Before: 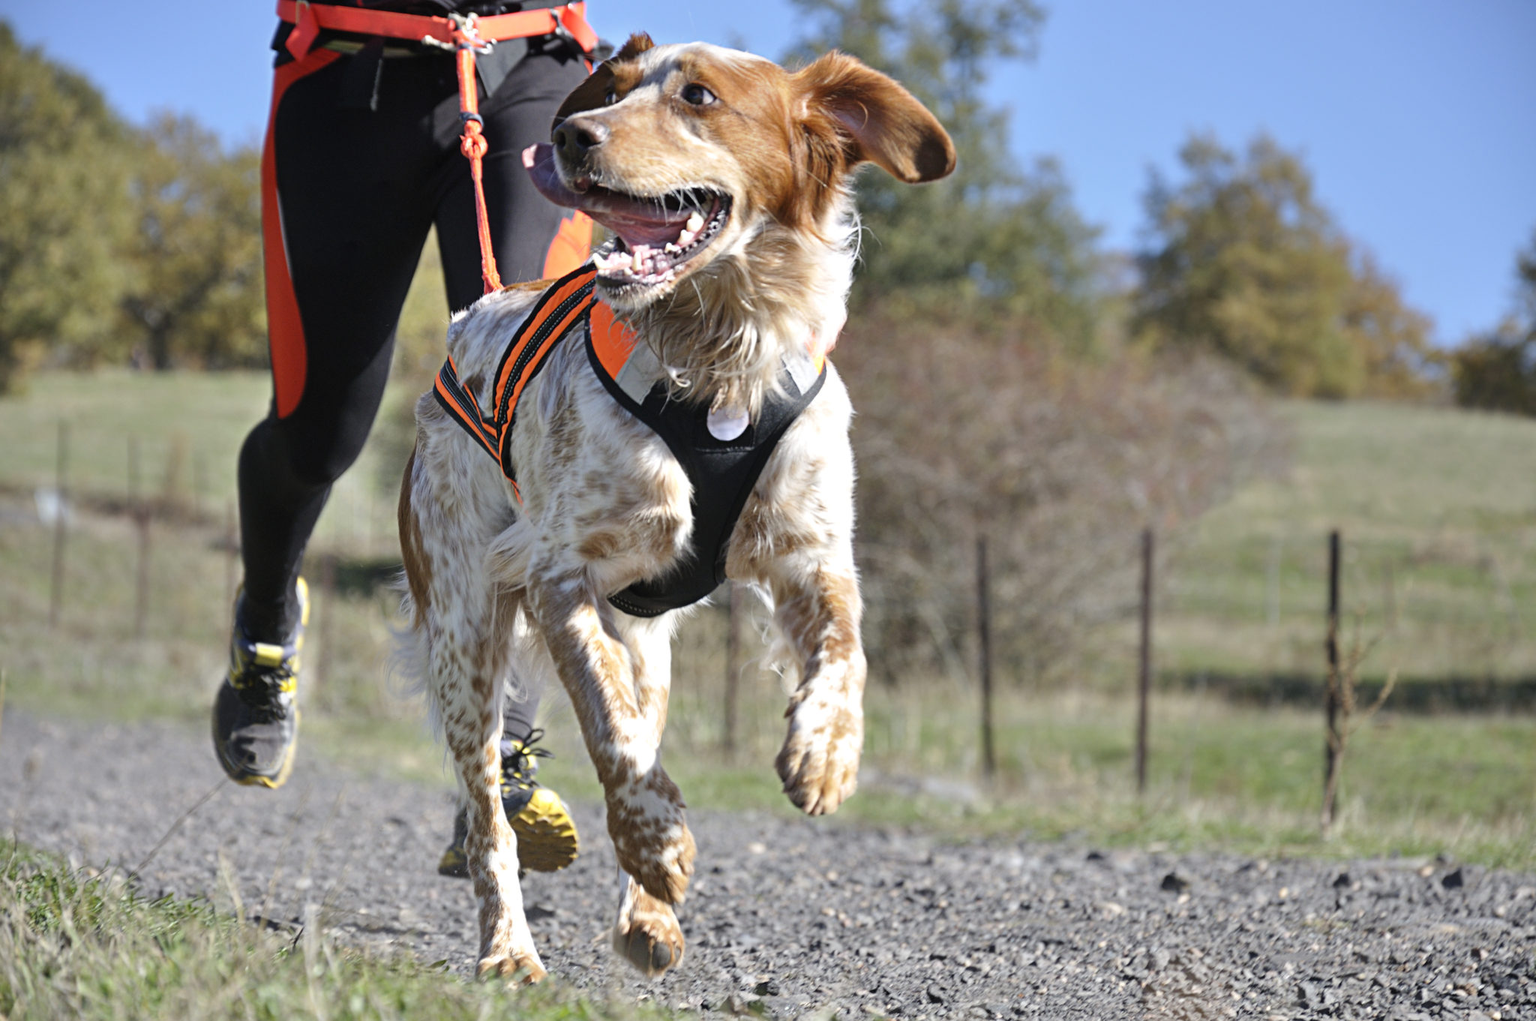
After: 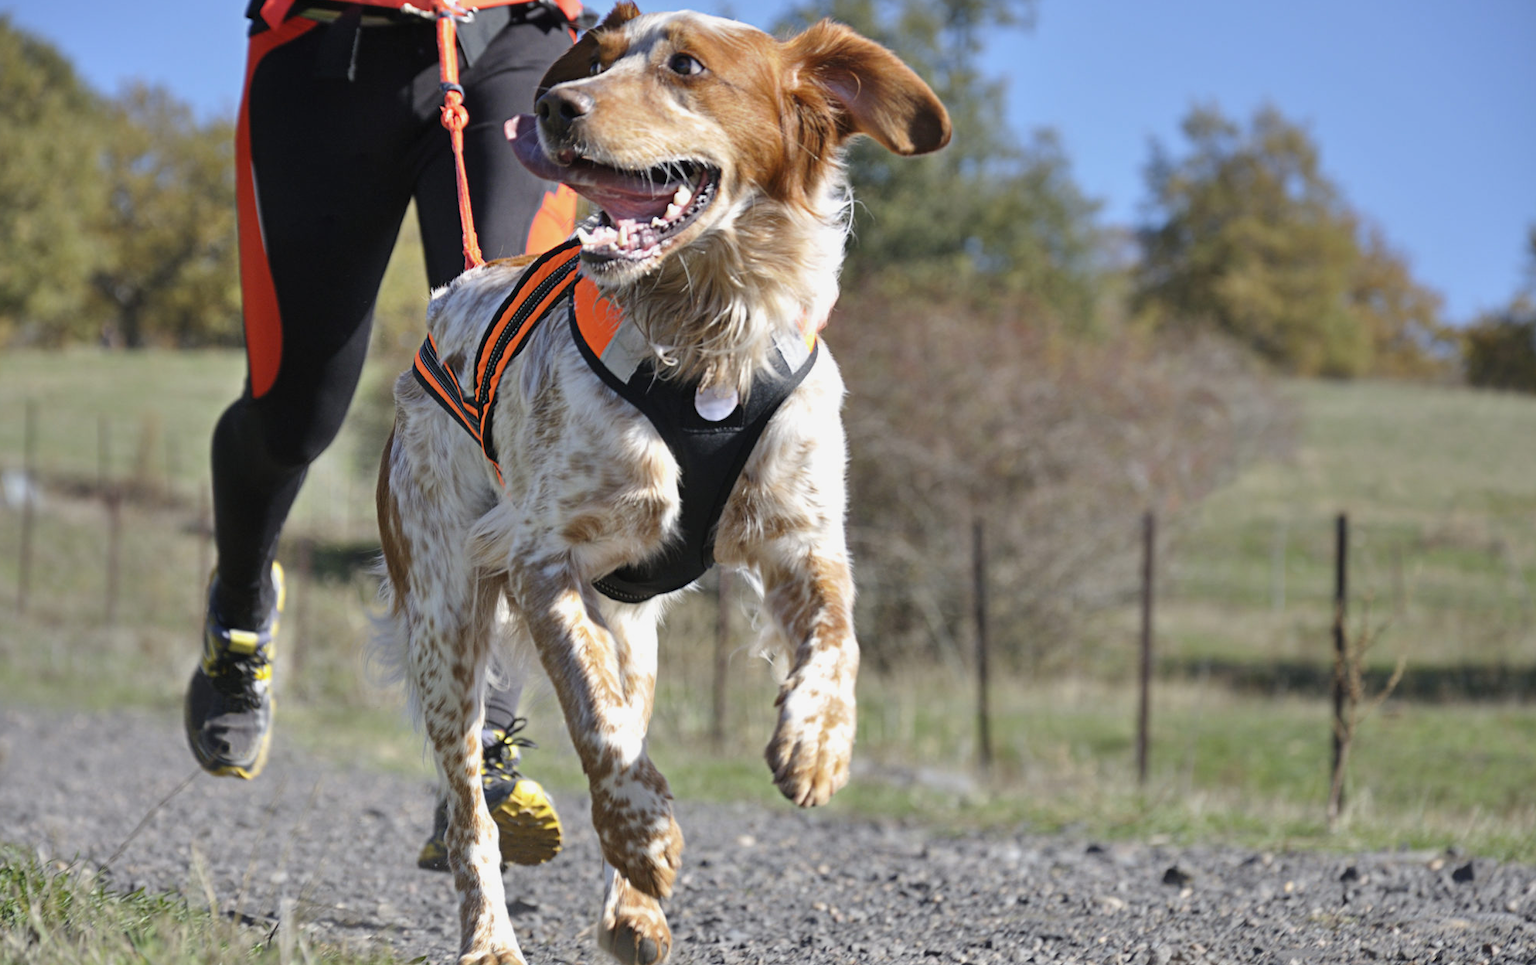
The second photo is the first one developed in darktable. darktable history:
crop: left 2.186%, top 3.23%, right 0.768%, bottom 4.953%
shadows and highlights: shadows 24.9, white point adjustment -3.09, highlights -29.82
